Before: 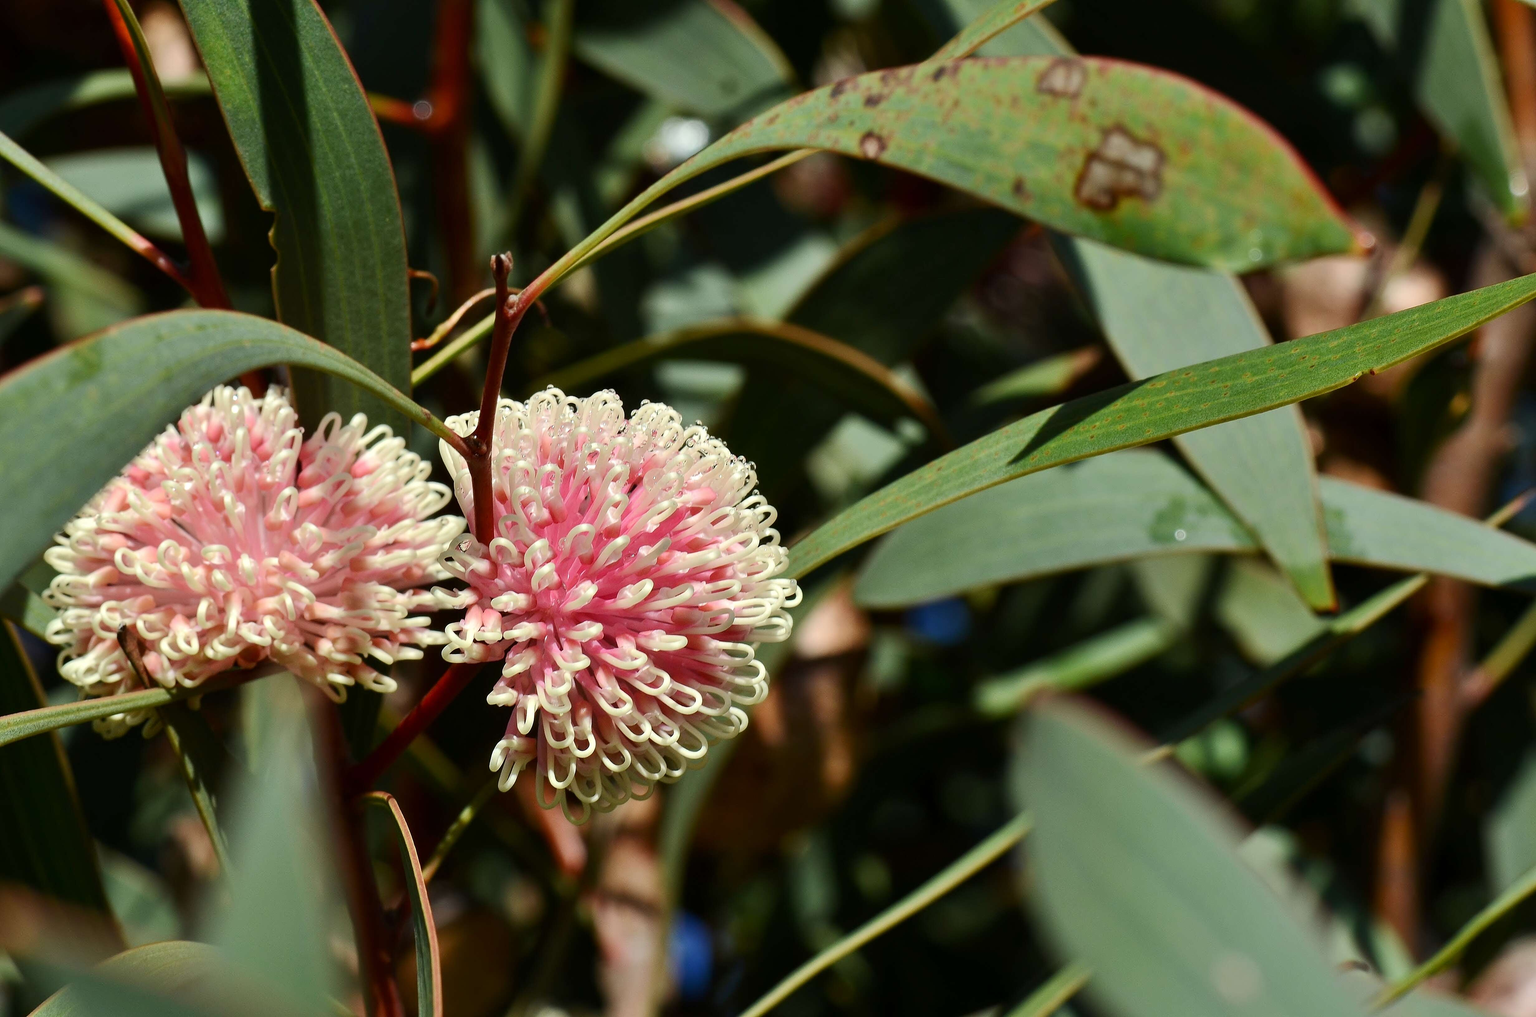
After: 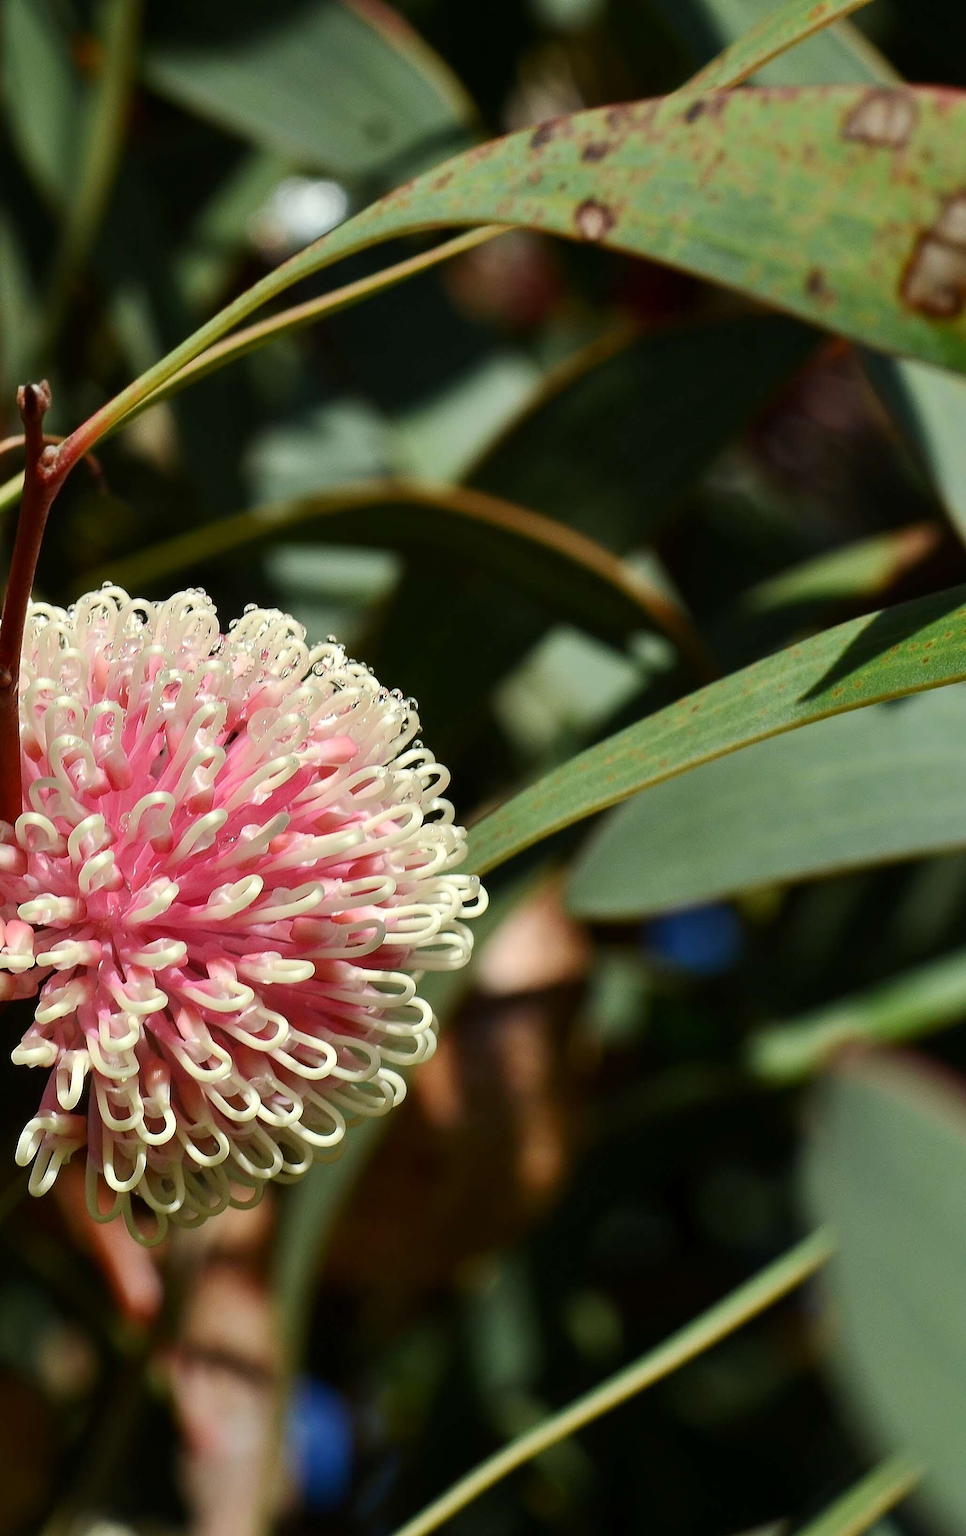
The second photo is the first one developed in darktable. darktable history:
crop: left 31.229%, right 27.105%
white balance: emerald 1
